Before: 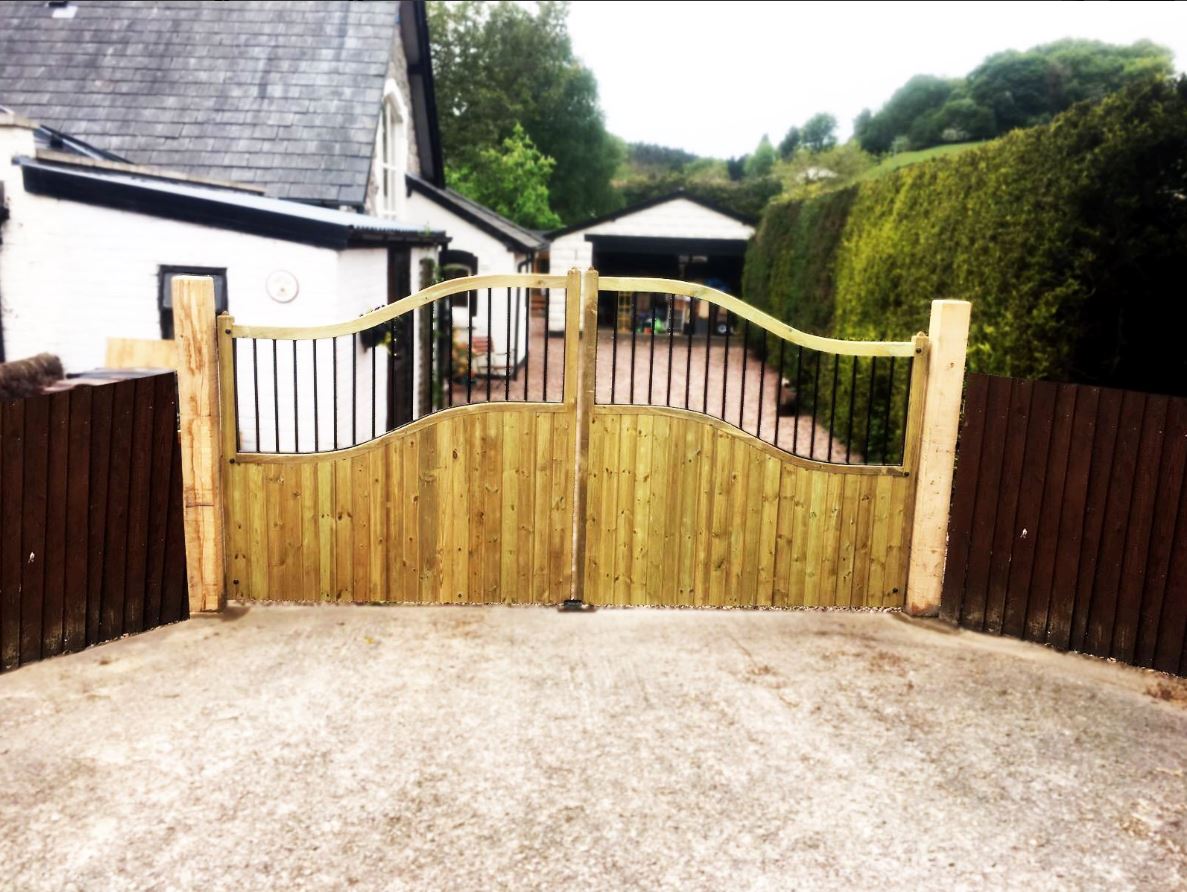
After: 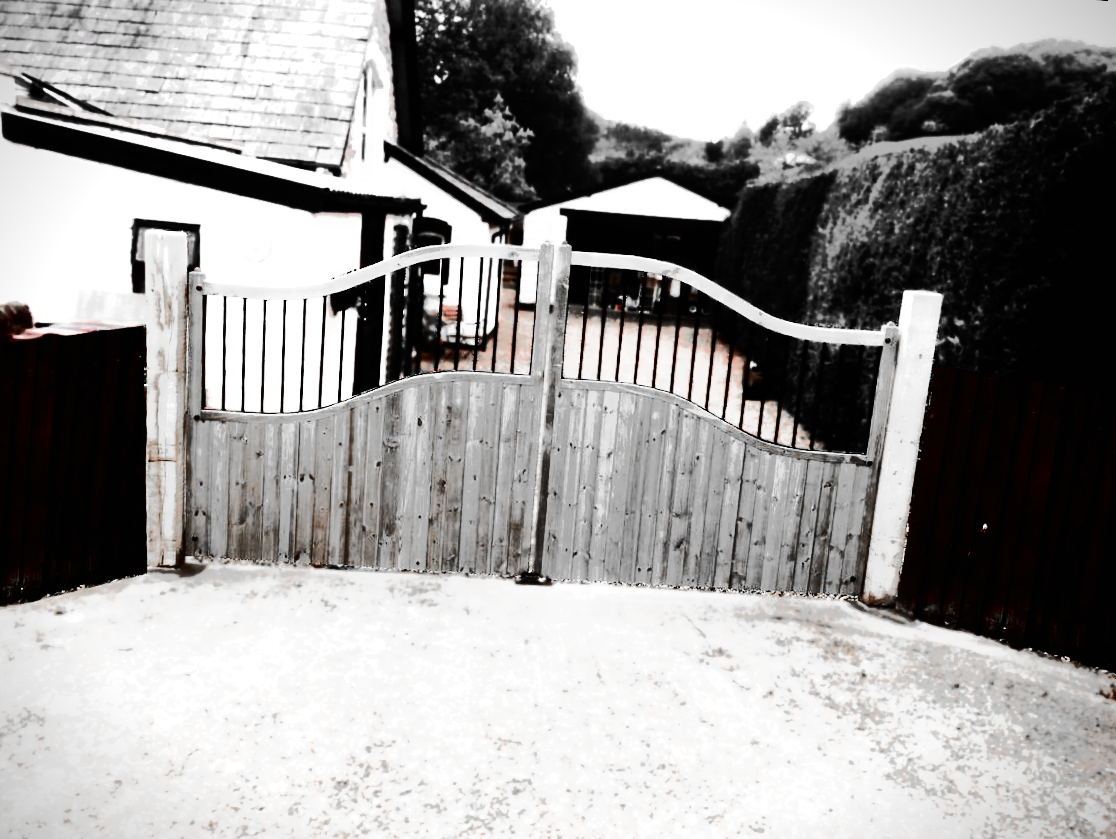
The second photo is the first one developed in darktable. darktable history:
tone curve: curves: ch0 [(0, 0) (0.003, 0.005) (0.011, 0.007) (0.025, 0.009) (0.044, 0.013) (0.069, 0.017) (0.1, 0.02) (0.136, 0.029) (0.177, 0.052) (0.224, 0.086) (0.277, 0.129) (0.335, 0.188) (0.399, 0.256) (0.468, 0.361) (0.543, 0.526) (0.623, 0.696) (0.709, 0.784) (0.801, 0.85) (0.898, 0.882) (1, 1)], color space Lab, independent channels, preserve colors none
crop and rotate: angle -2.76°
vignetting: fall-off start 97.12%, brightness -0.579, saturation -0.252, width/height ratio 1.185
filmic rgb: black relative exposure -8.23 EV, white relative exposure 2.21 EV, hardness 7.18, latitude 86.61%, contrast 1.7, highlights saturation mix -3.36%, shadows ↔ highlights balance -2.6%
color zones: curves: ch0 [(0, 0.352) (0.143, 0.407) (0.286, 0.386) (0.429, 0.431) (0.571, 0.829) (0.714, 0.853) (0.857, 0.833) (1, 0.352)]; ch1 [(0, 0.604) (0.072, 0.726) (0.096, 0.608) (0.205, 0.007) (0.571, -0.006) (0.839, -0.013) (0.857, -0.012) (1, 0.604)]
